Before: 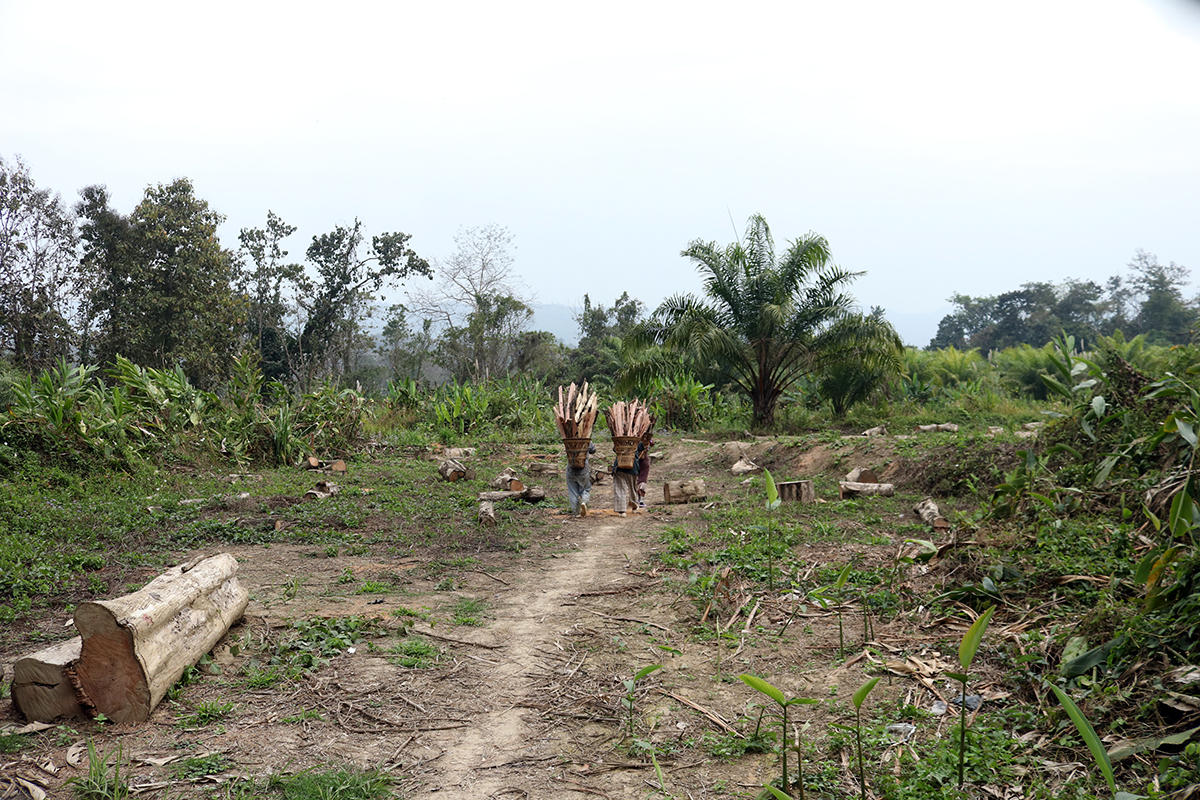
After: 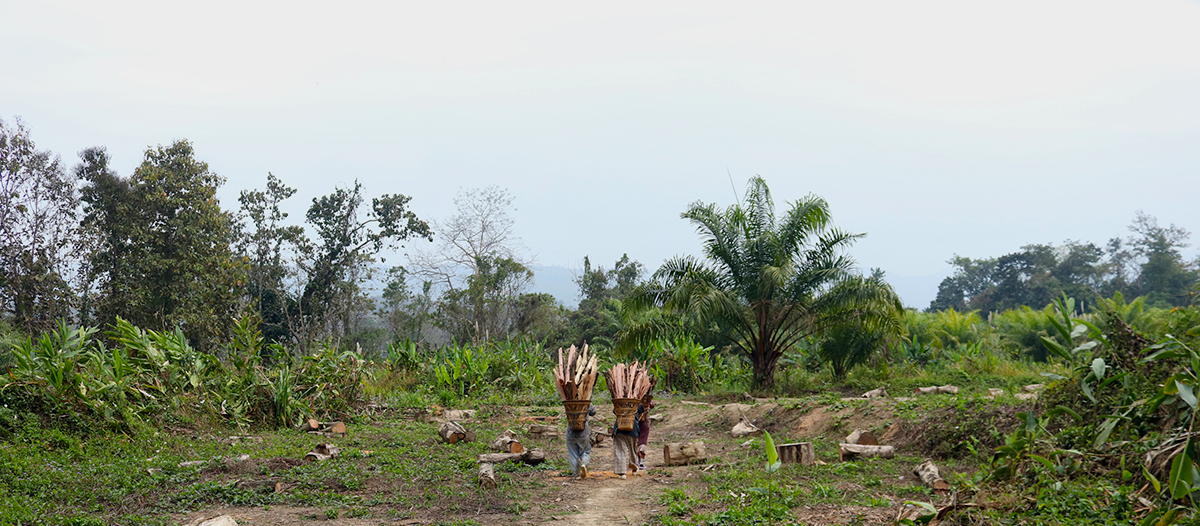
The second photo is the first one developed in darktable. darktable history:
crop and rotate: top 4.778%, bottom 29.44%
local contrast: mode bilateral grid, contrast 19, coarseness 51, detail 119%, midtone range 0.2
color balance rgb: perceptual saturation grading › global saturation 25.503%, contrast -10.057%
